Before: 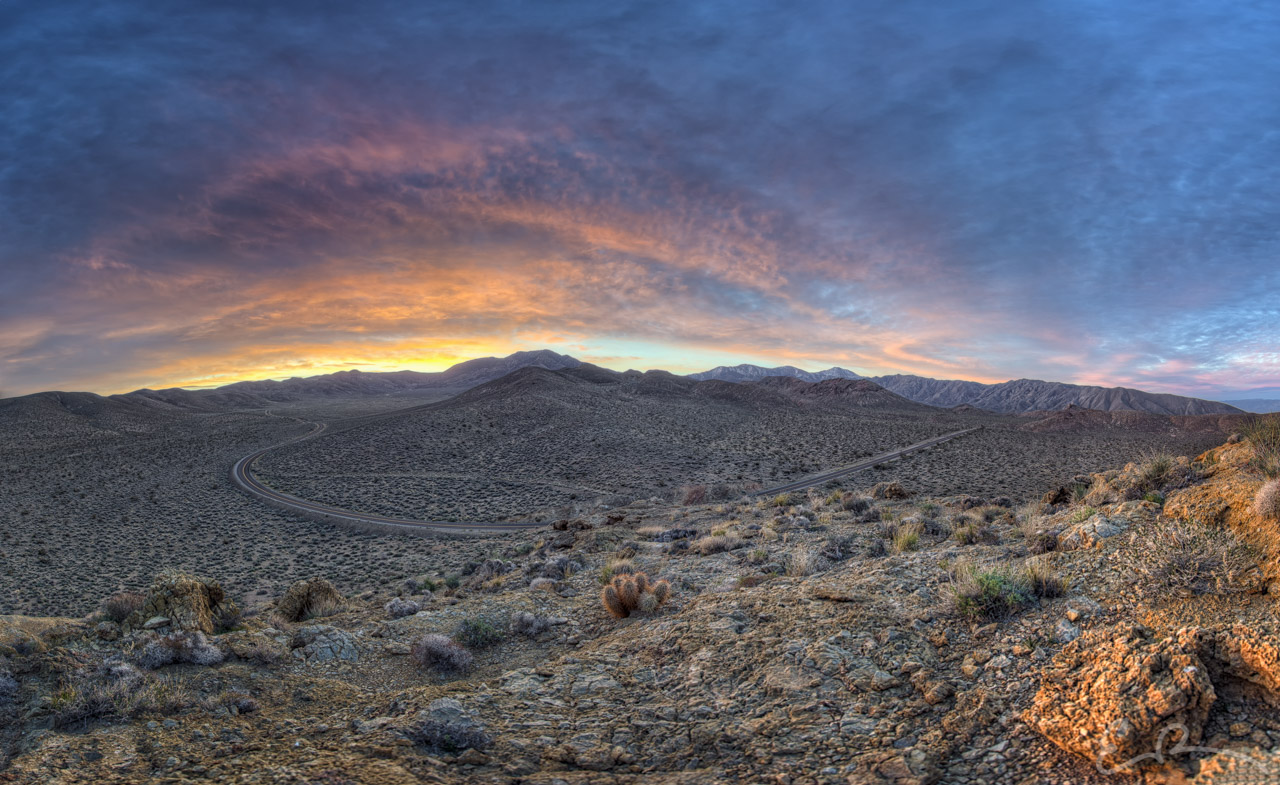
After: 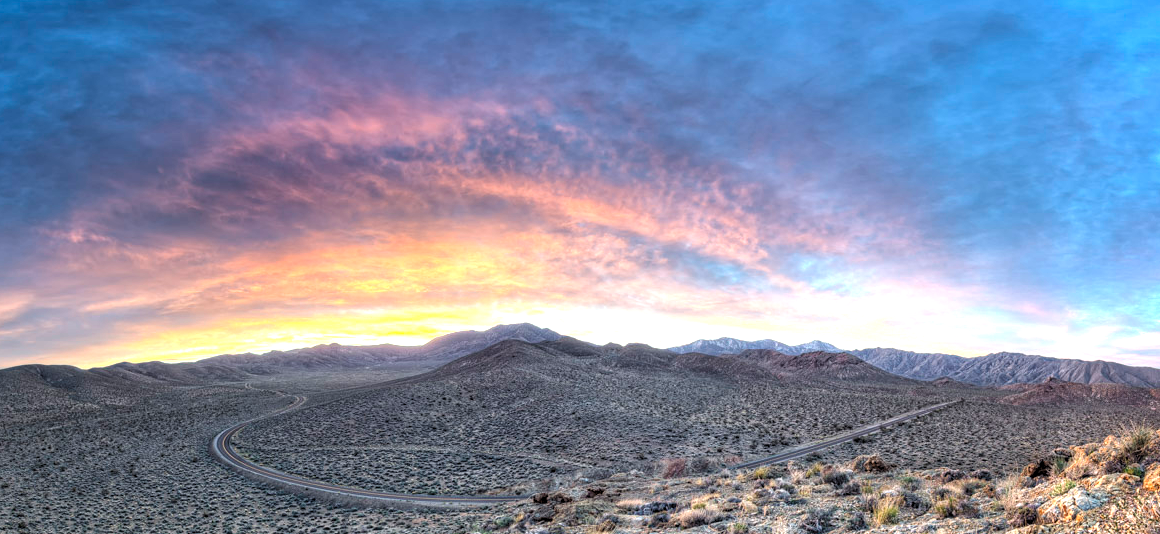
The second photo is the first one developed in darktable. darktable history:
exposure: black level correction 0, exposure 0.892 EV, compensate highlight preservation false
levels: levels [0.062, 0.494, 0.925]
crop: left 1.601%, top 3.445%, right 7.765%, bottom 28.435%
